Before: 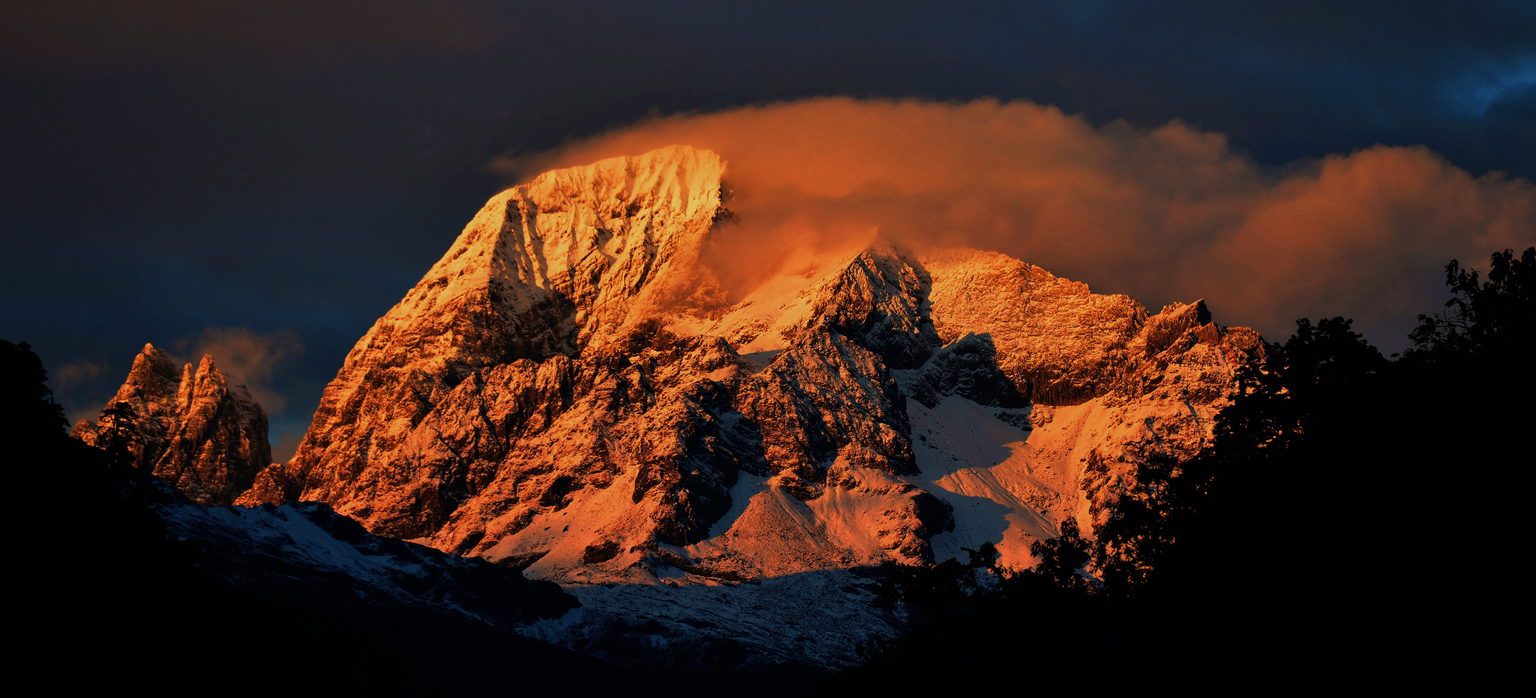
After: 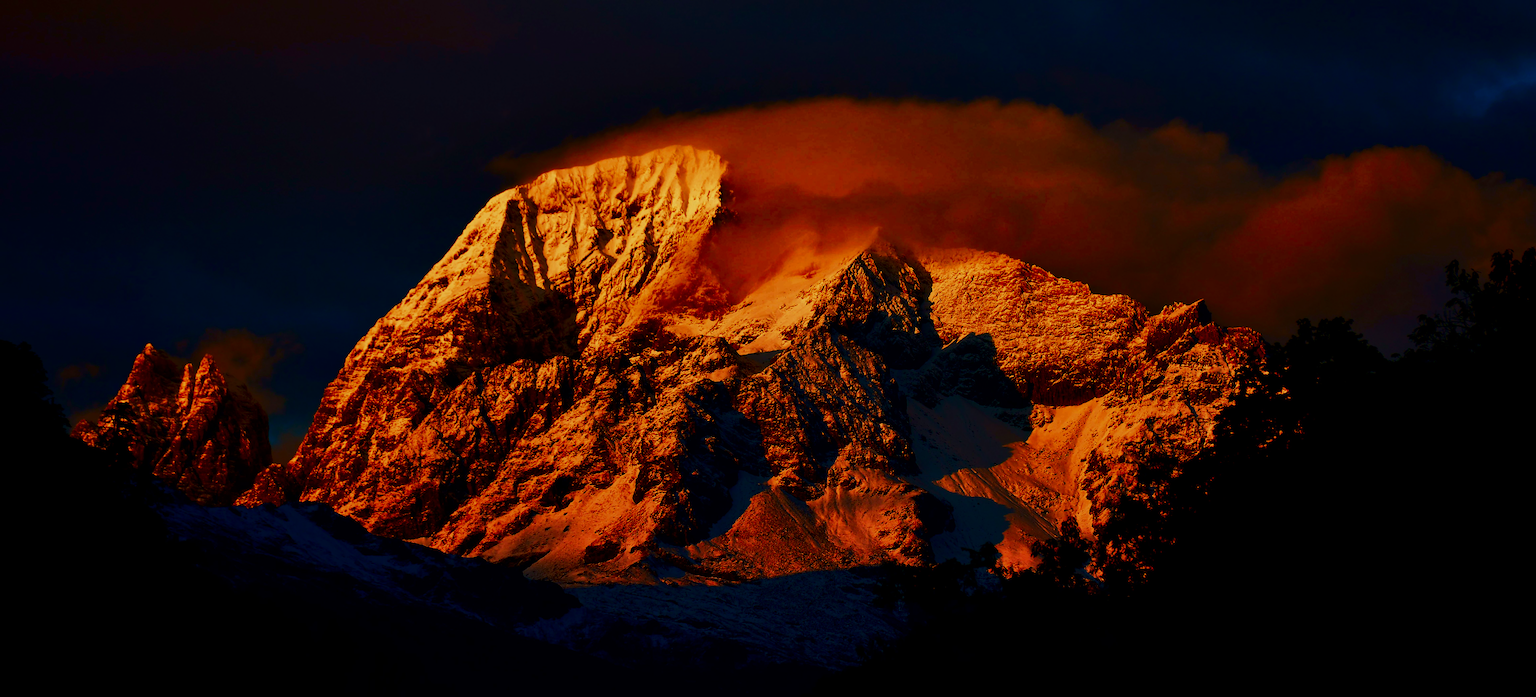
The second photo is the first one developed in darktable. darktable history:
contrast brightness saturation: contrast 0.235, brightness -0.238, saturation 0.14
